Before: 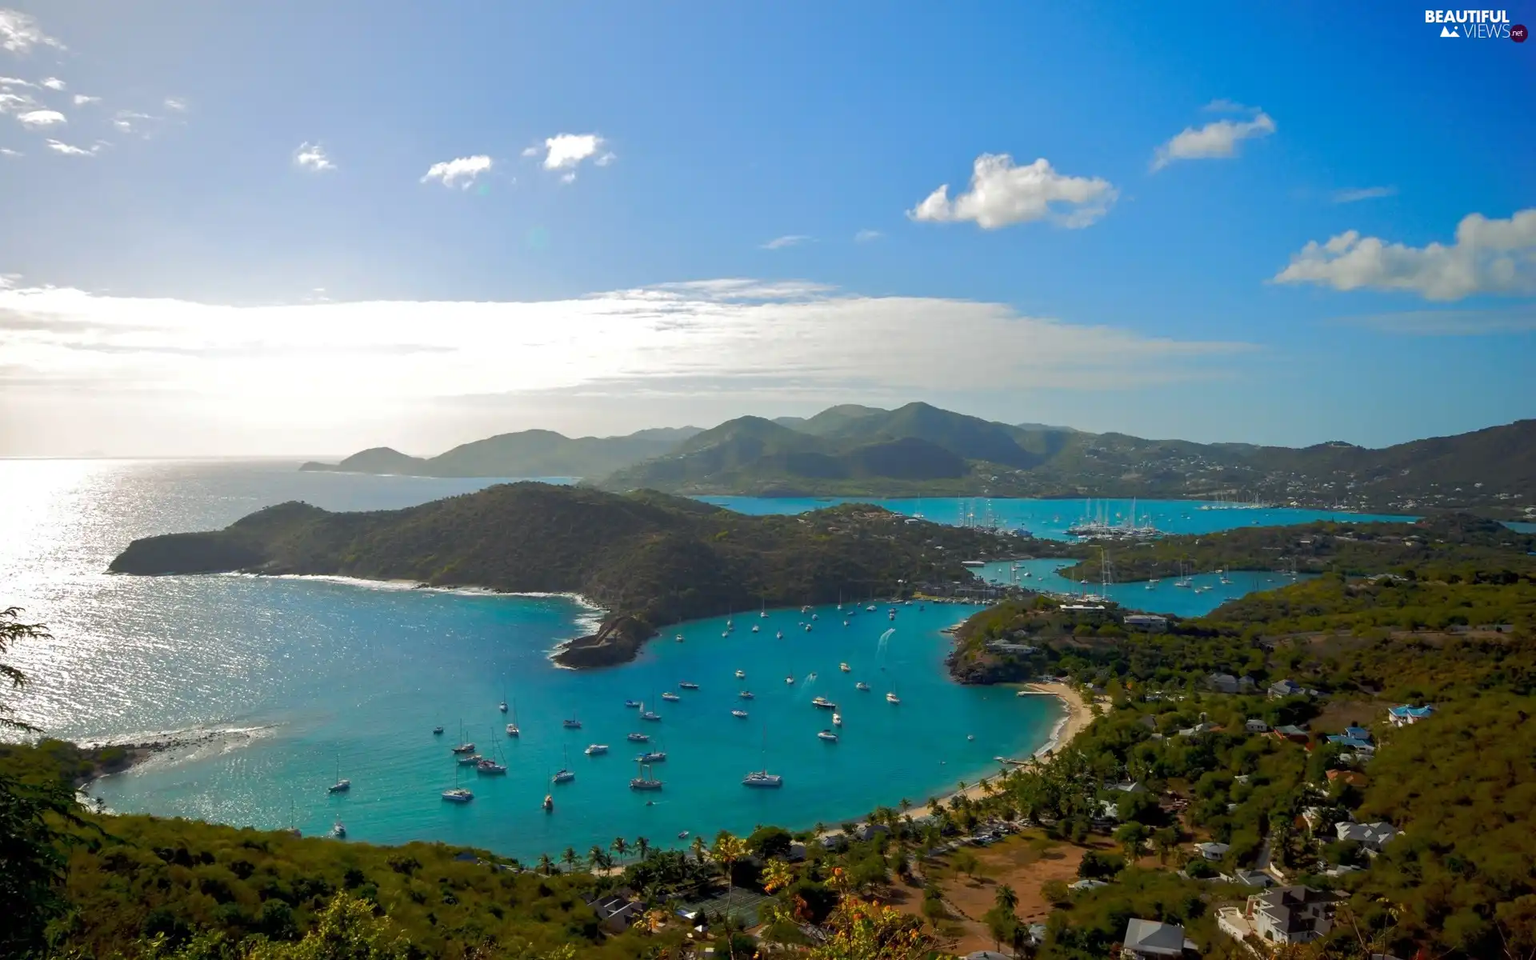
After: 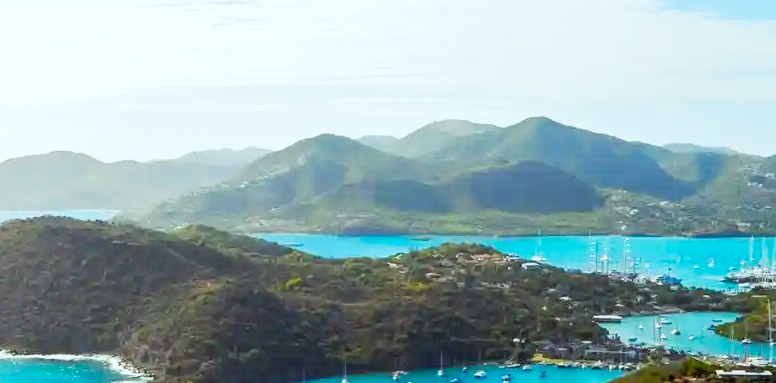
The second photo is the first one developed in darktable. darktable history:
color correction: highlights a* -4.98, highlights b* -3.76, shadows a* 3.83, shadows b* 4.08
crop: left 31.751%, top 32.172%, right 27.8%, bottom 35.83%
local contrast: on, module defaults
base curve: curves: ch0 [(0, 0) (0, 0.001) (0.001, 0.001) (0.004, 0.002) (0.007, 0.004) (0.015, 0.013) (0.033, 0.045) (0.052, 0.096) (0.075, 0.17) (0.099, 0.241) (0.163, 0.42) (0.219, 0.55) (0.259, 0.616) (0.327, 0.722) (0.365, 0.765) (0.522, 0.873) (0.547, 0.881) (0.689, 0.919) (0.826, 0.952) (1, 1)], preserve colors none
